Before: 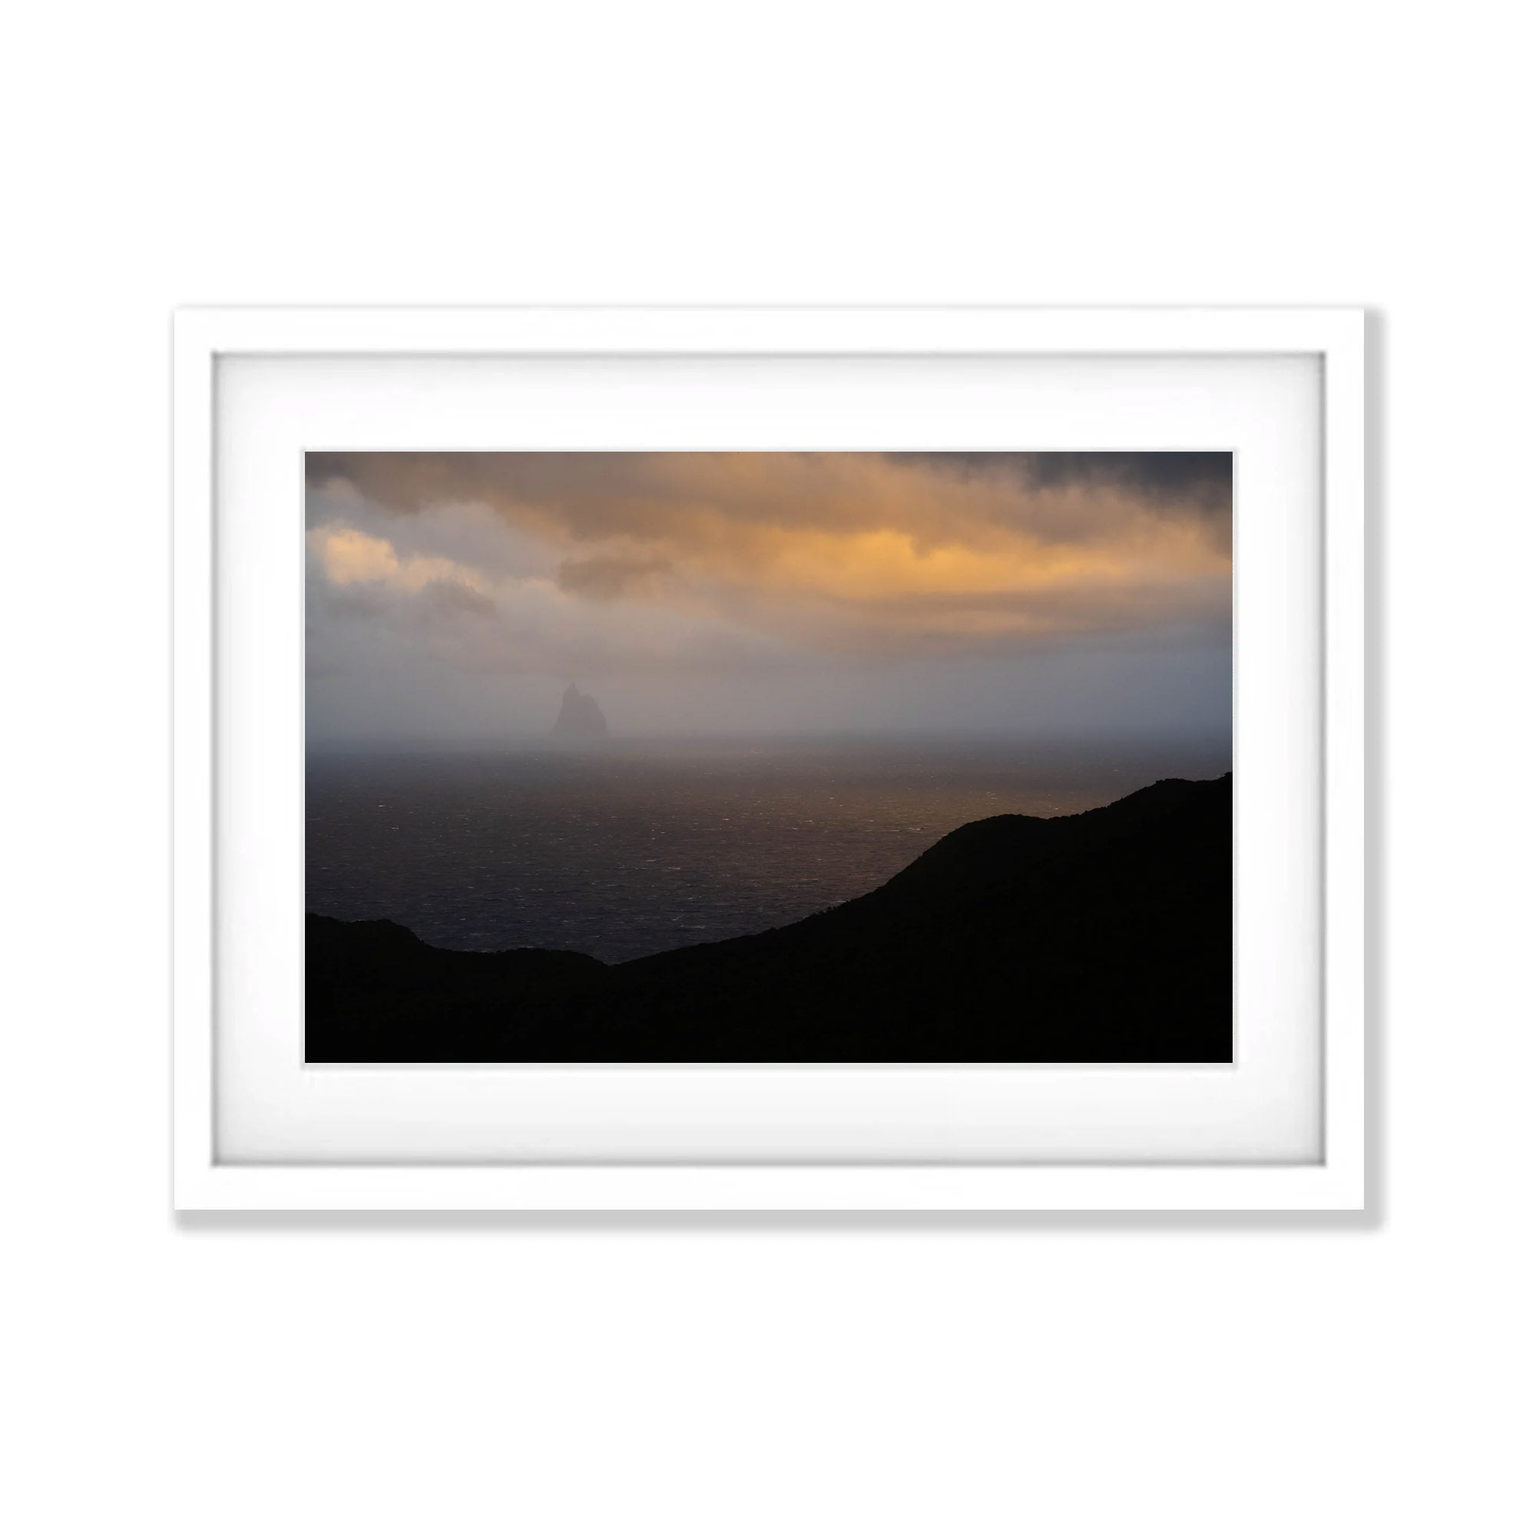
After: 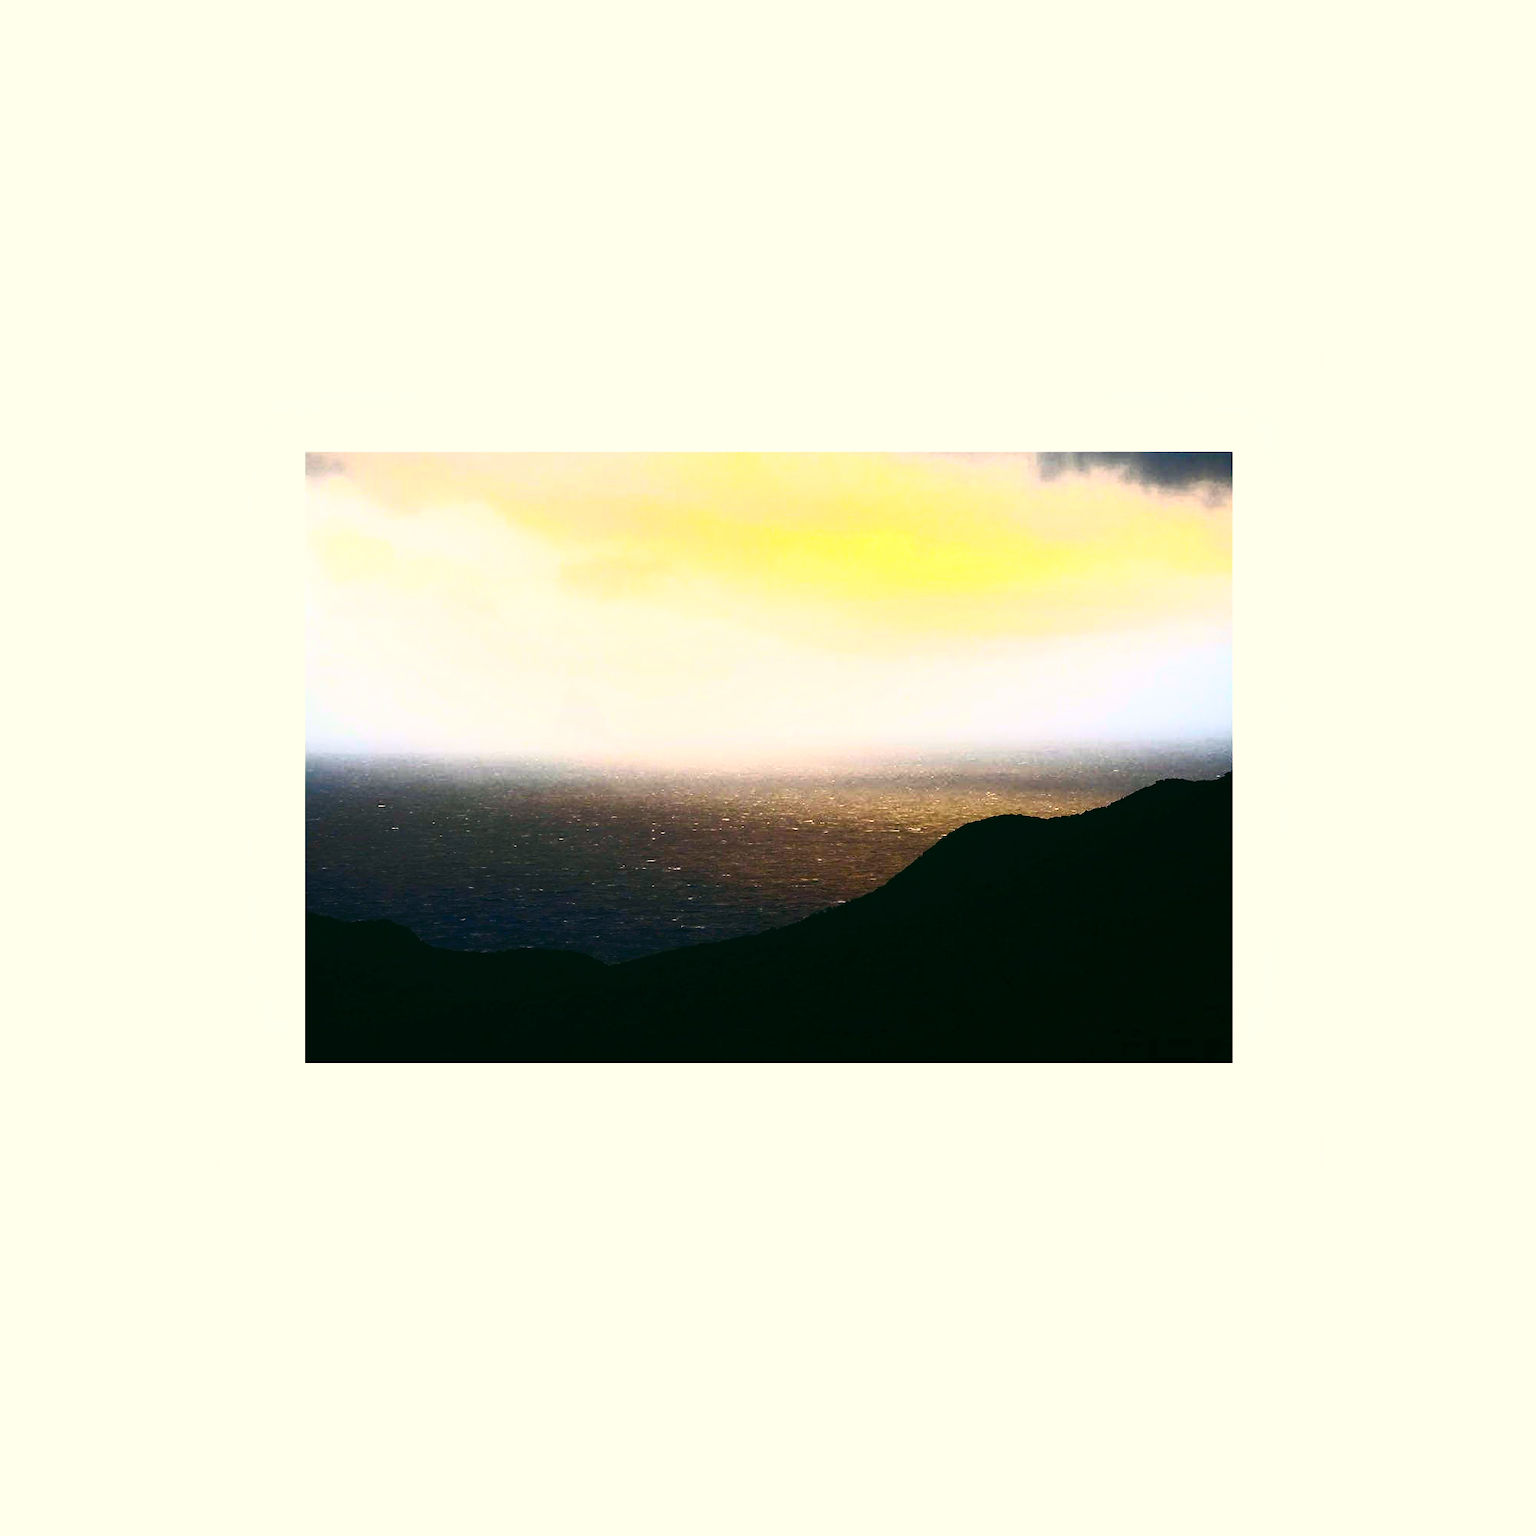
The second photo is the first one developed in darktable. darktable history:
tone equalizer: -8 EV -0.414 EV, -7 EV -0.373 EV, -6 EV -0.299 EV, -5 EV -0.234 EV, -3 EV 0.231 EV, -2 EV 0.325 EV, -1 EV 0.396 EV, +0 EV 0.431 EV, edges refinement/feathering 500, mask exposure compensation -1.57 EV, preserve details no
base curve: curves: ch0 [(0, 0) (0.012, 0.01) (0.073, 0.168) (0.31, 0.711) (0.645, 0.957) (1, 1)], preserve colors none
color correction: highlights a* -0.413, highlights b* 9.54, shadows a* -9.5, shadows b* 0.45
contrast brightness saturation: contrast 0.824, brightness 0.583, saturation 0.601
